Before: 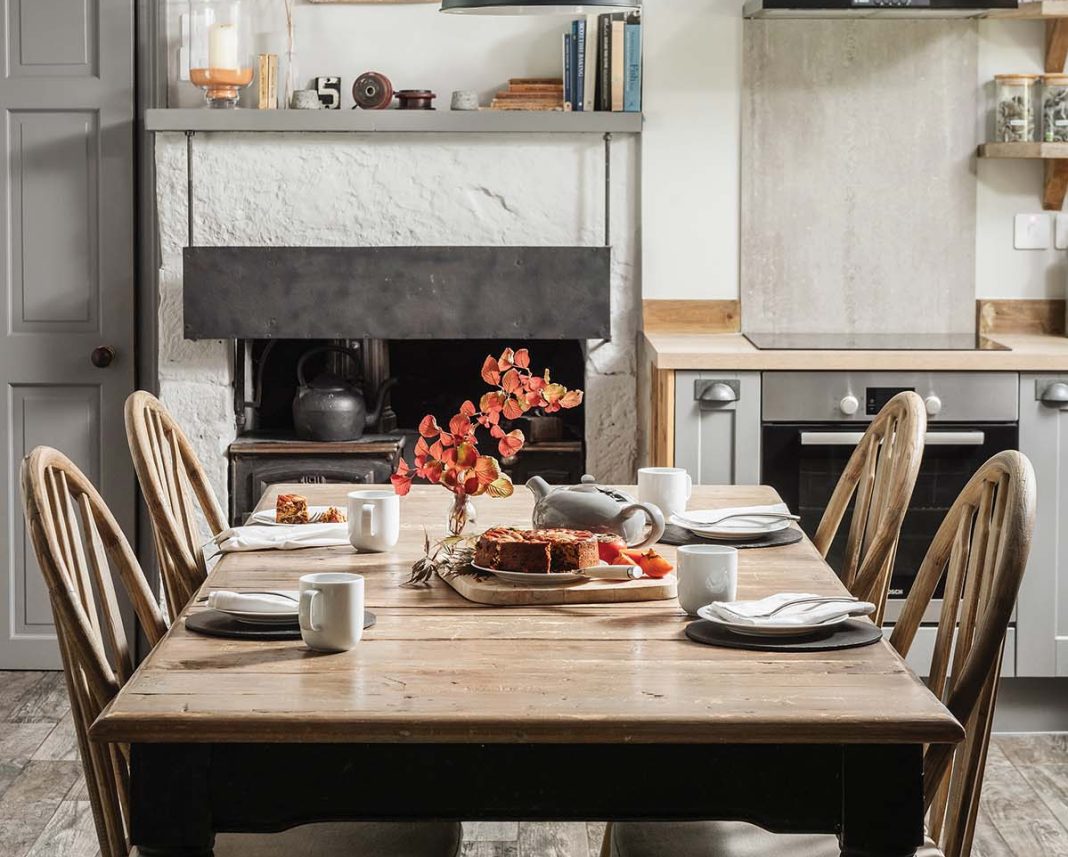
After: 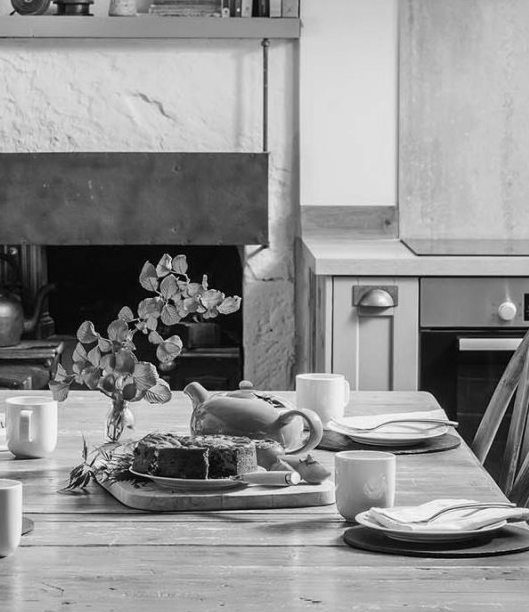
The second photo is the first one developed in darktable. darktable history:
monochrome: on, module defaults
crop: left 32.075%, top 10.976%, right 18.355%, bottom 17.596%
color calibration: output gray [0.21, 0.42, 0.37, 0], gray › normalize channels true, illuminant same as pipeline (D50), adaptation XYZ, x 0.346, y 0.359, gamut compression 0
